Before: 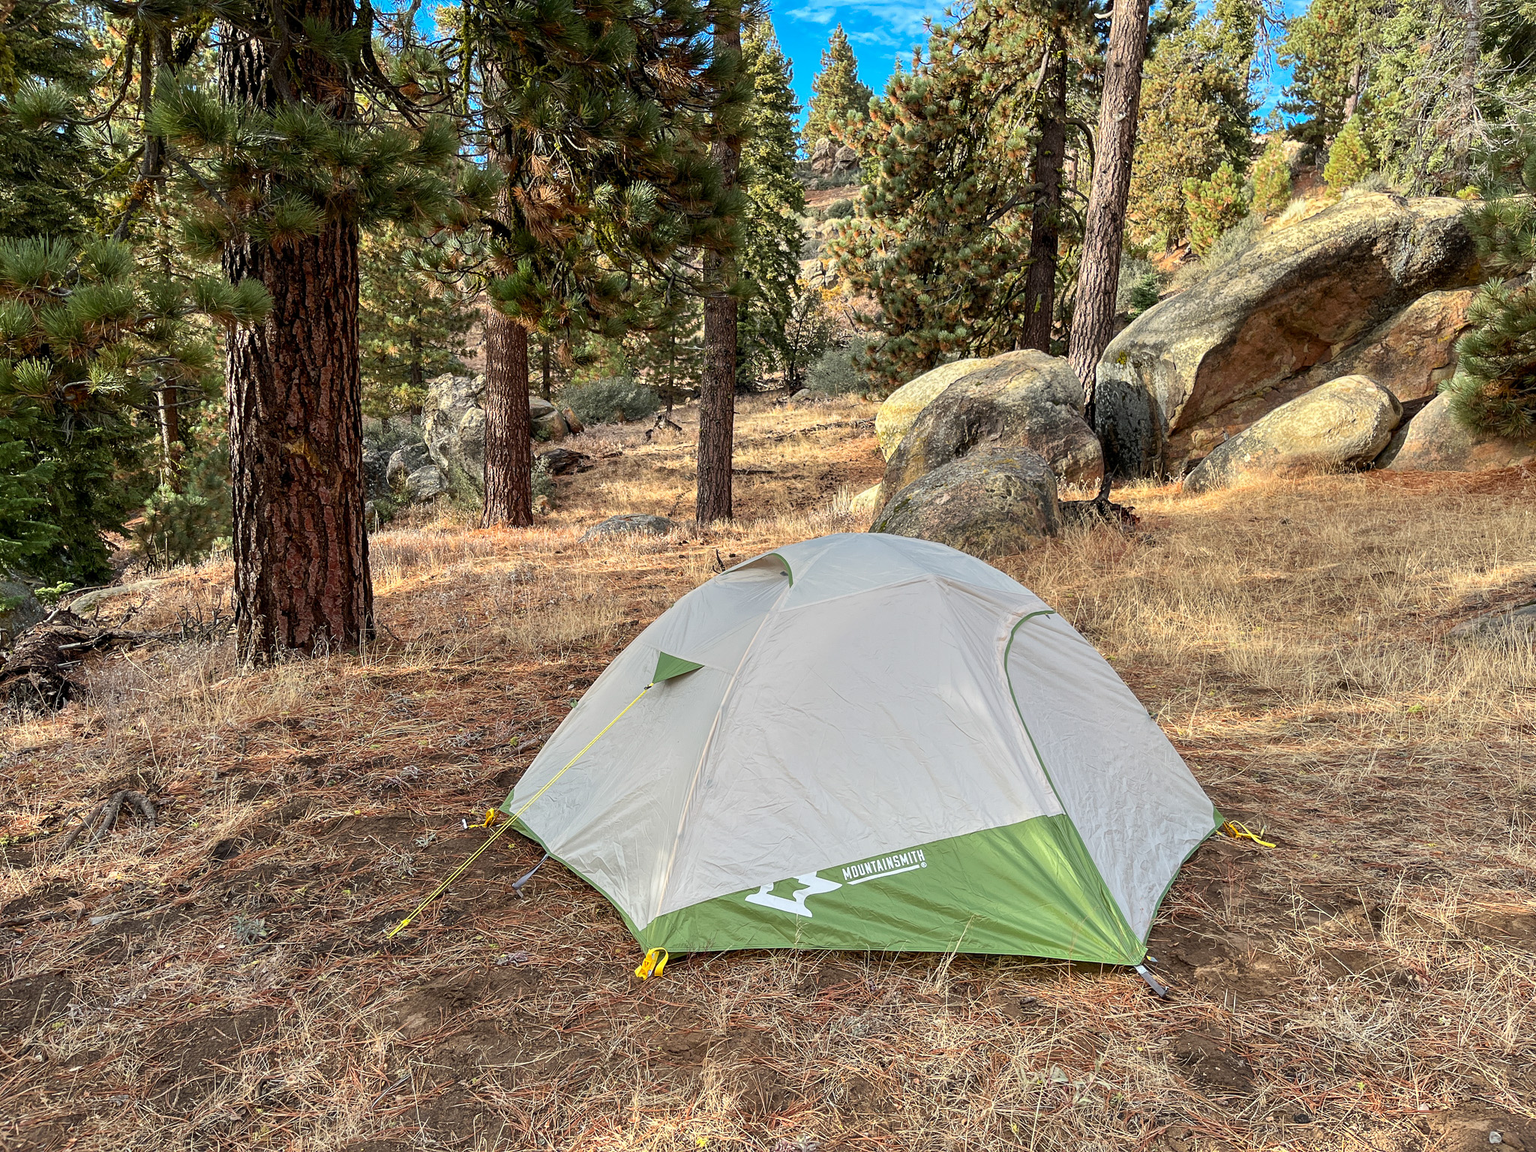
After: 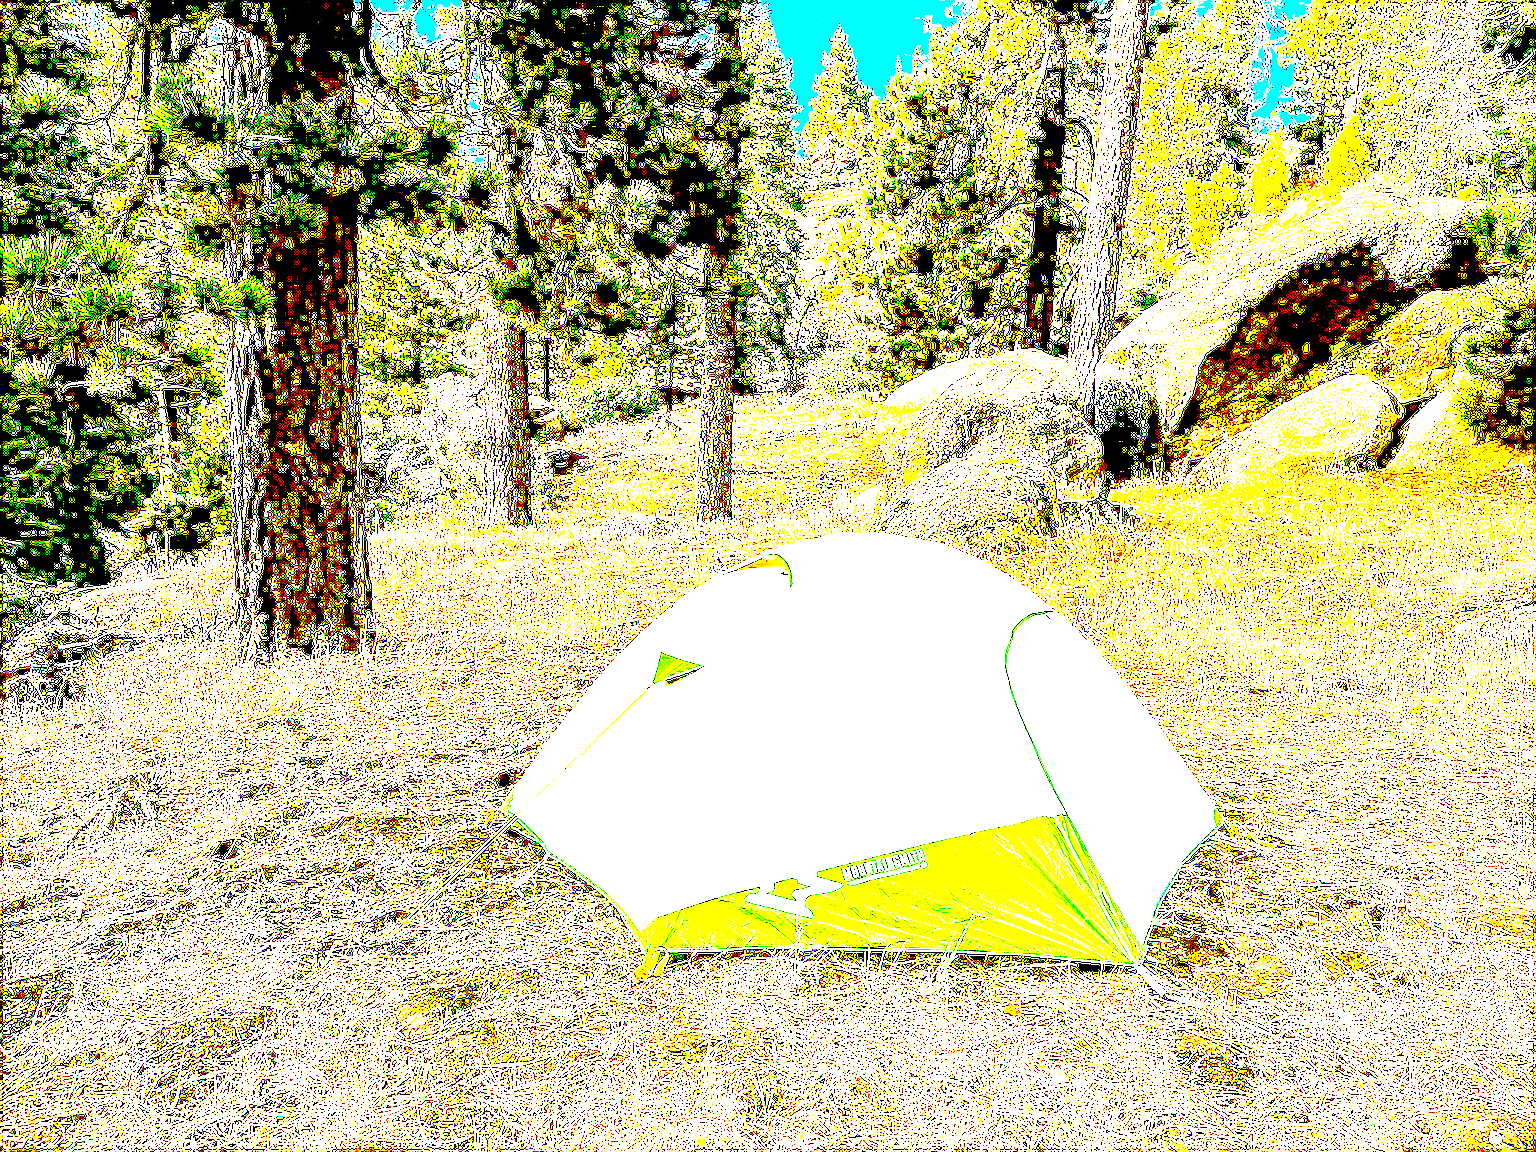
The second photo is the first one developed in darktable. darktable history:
color balance rgb: shadows lift › chroma 2.052%, shadows lift › hue 220.81°, linear chroma grading › global chroma 19.798%, perceptual saturation grading › global saturation 19.514%, perceptual brilliance grading › global brilliance 9.94%, perceptual brilliance grading › shadows 15.647%, global vibrance 16.782%, saturation formula JzAzBz (2021)
sharpen: on, module defaults
exposure: black level correction 0.099, exposure 2.905 EV, compensate highlight preservation false
tone equalizer: -8 EV -1.06 EV, -7 EV -1.04 EV, -6 EV -0.906 EV, -5 EV -0.563 EV, -3 EV 0.586 EV, -2 EV 0.856 EV, -1 EV 0.997 EV, +0 EV 1.06 EV, edges refinement/feathering 500, mask exposure compensation -1.57 EV, preserve details no
